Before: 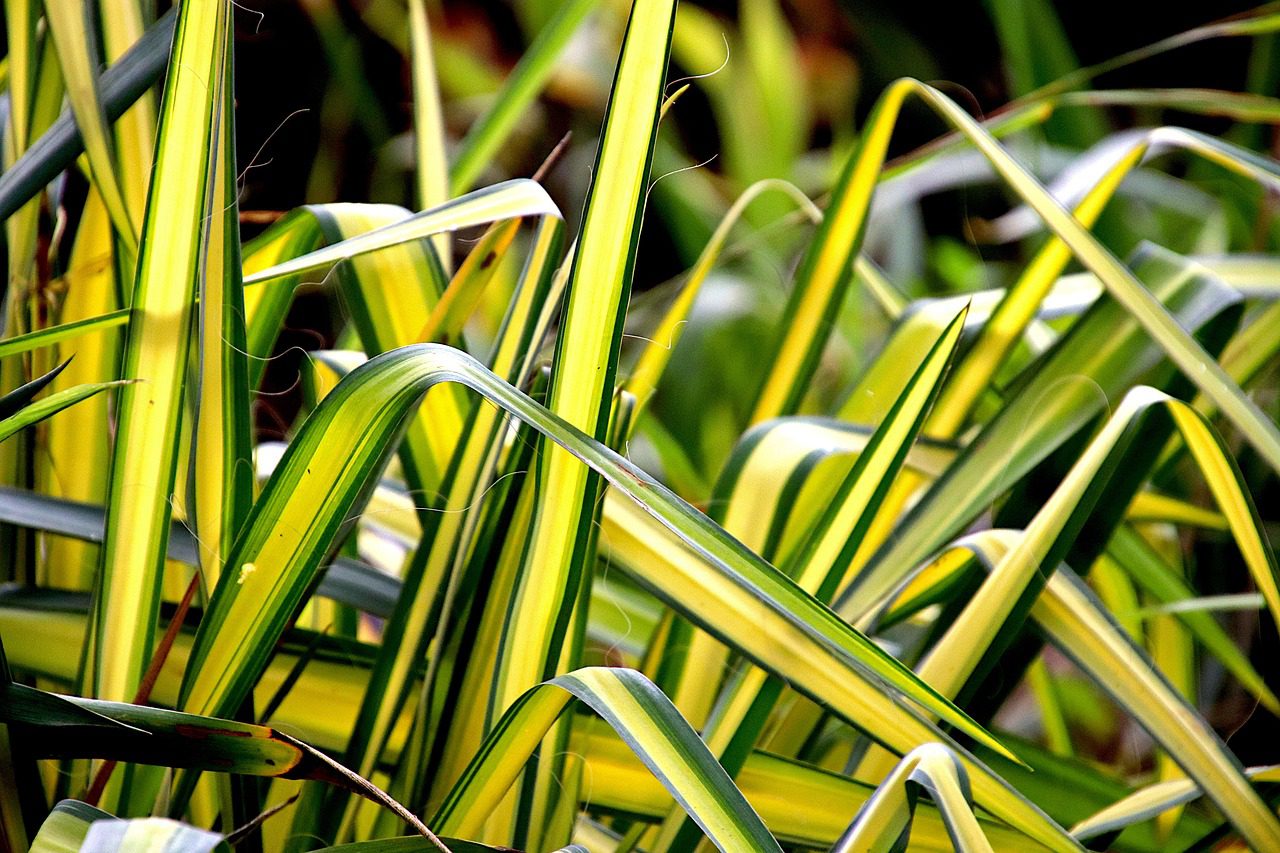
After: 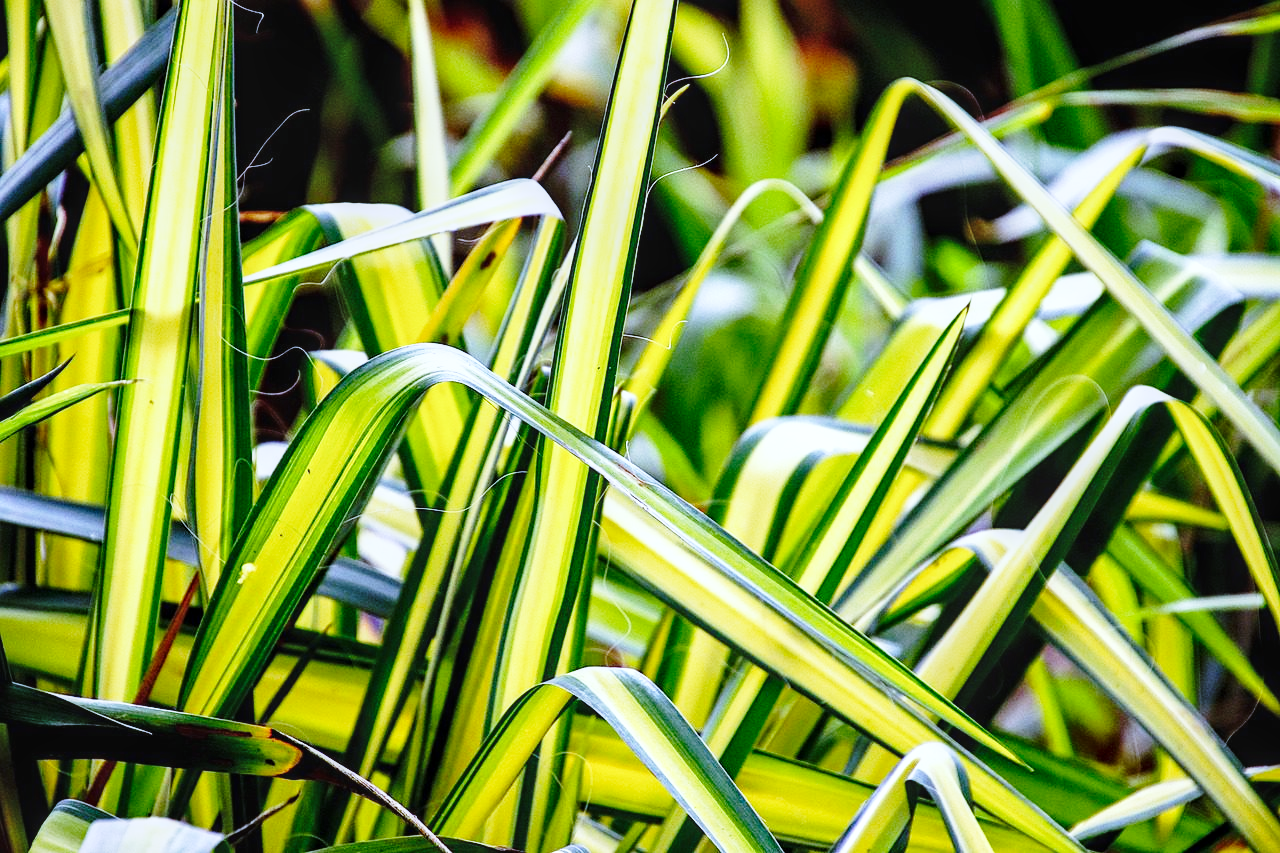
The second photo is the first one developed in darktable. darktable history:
base curve: curves: ch0 [(0, 0) (0.028, 0.03) (0.121, 0.232) (0.46, 0.748) (0.859, 0.968) (1, 1)], preserve colors none
white balance: red 0.871, blue 1.249
local contrast: on, module defaults
